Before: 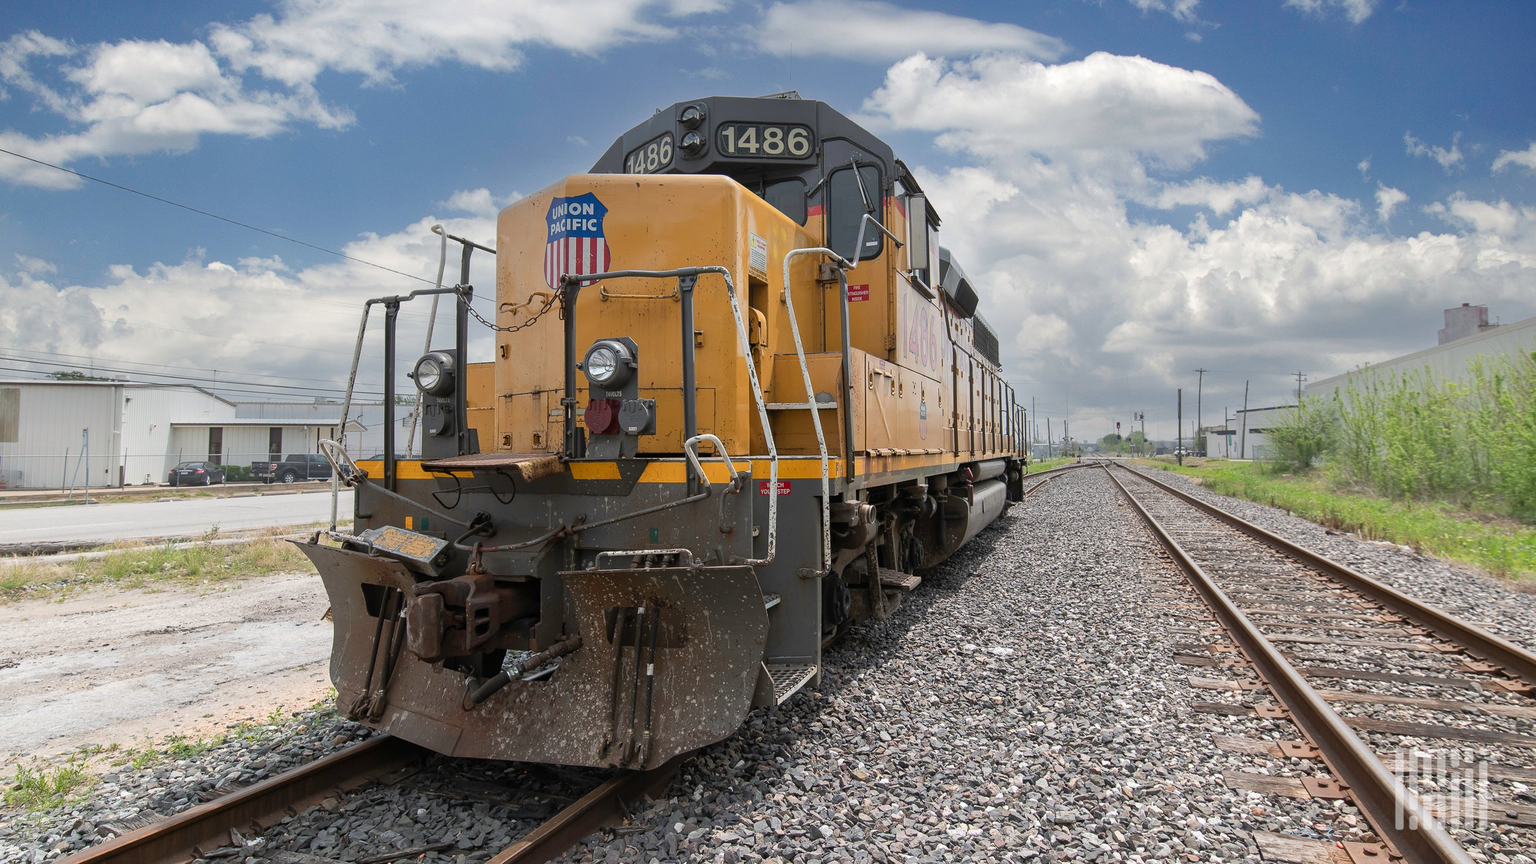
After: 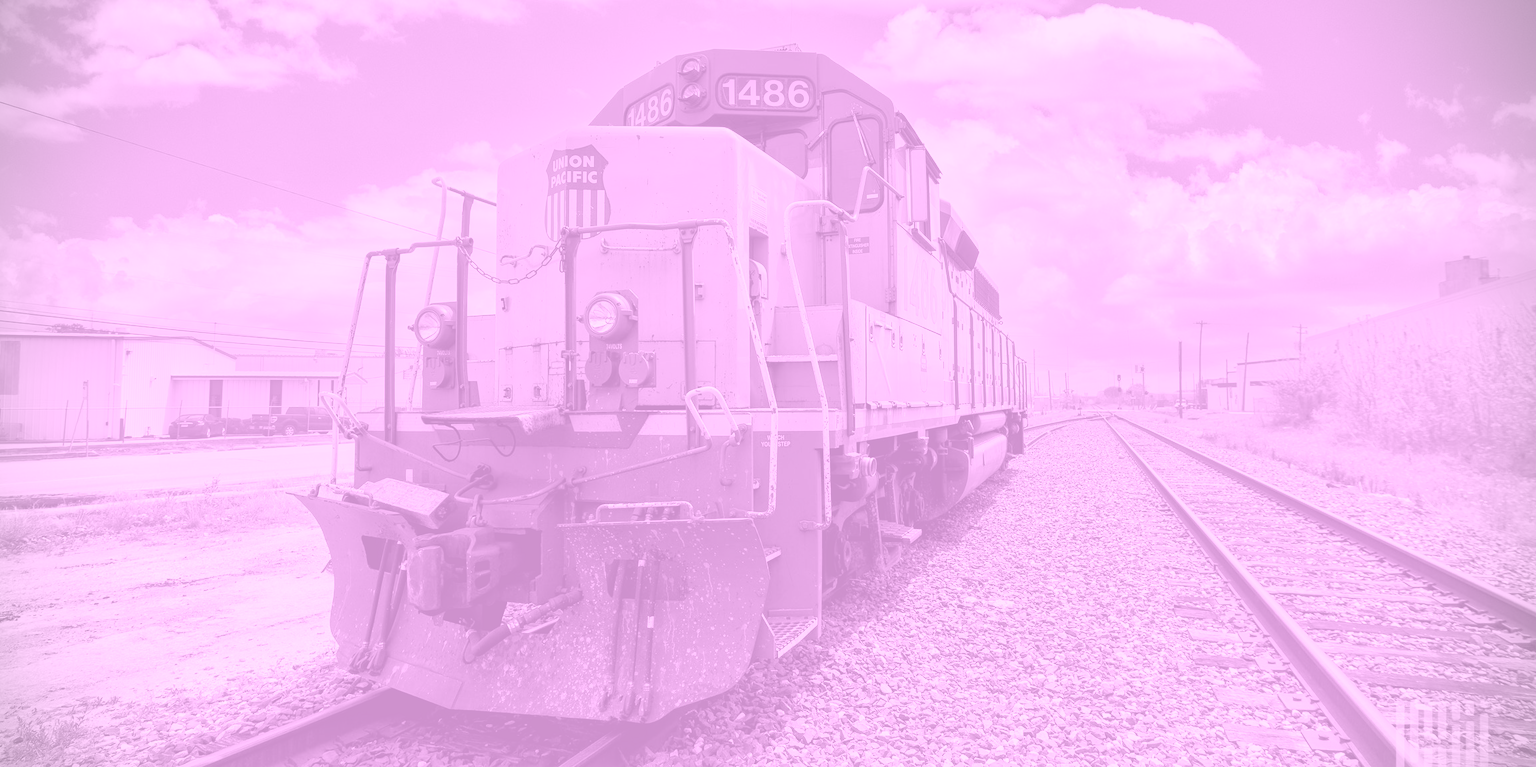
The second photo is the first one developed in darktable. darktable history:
color balance rgb: shadows lift › chroma 2%, shadows lift › hue 217.2°, power › chroma 0.25%, power › hue 60°, highlights gain › chroma 1.5%, highlights gain › hue 309.6°, global offset › luminance -0.5%, perceptual saturation grading › global saturation 15%, global vibrance 20%
colorize: hue 331.2°, saturation 69%, source mix 30.28%, lightness 69.02%, version 1
crop and rotate: top 5.609%, bottom 5.609%
shadows and highlights: radius 108.52, shadows 23.73, highlights -59.32, low approximation 0.01, soften with gaussian
vignetting: dithering 8-bit output, unbound false
levels: levels [0, 0.476, 0.951]
